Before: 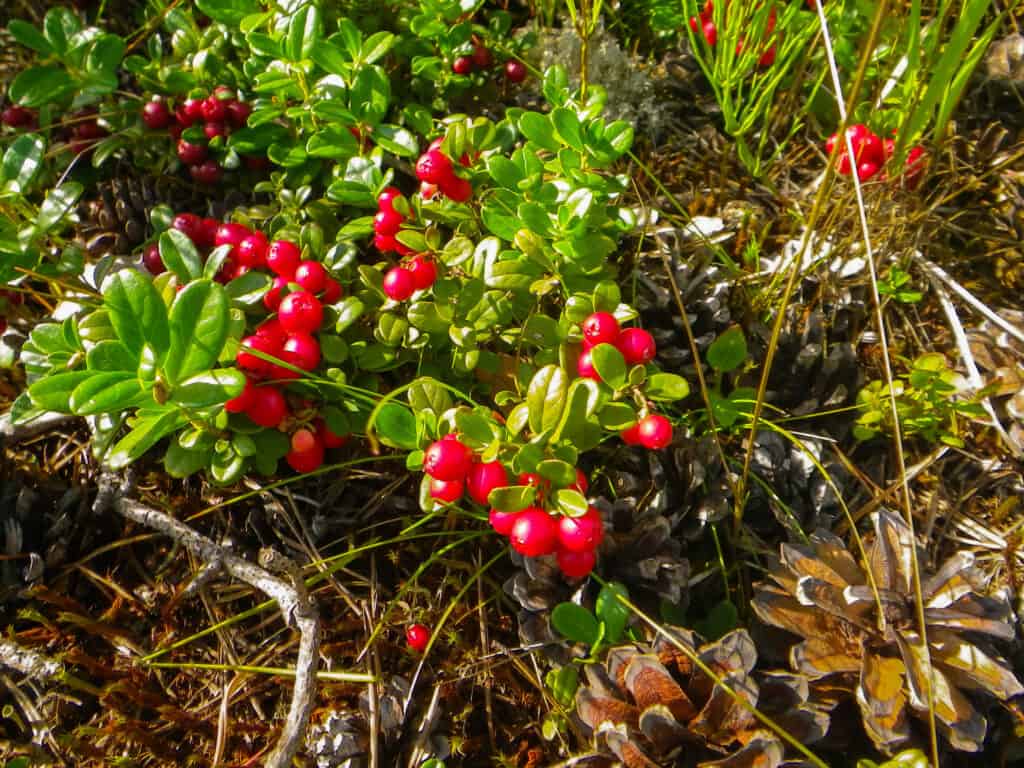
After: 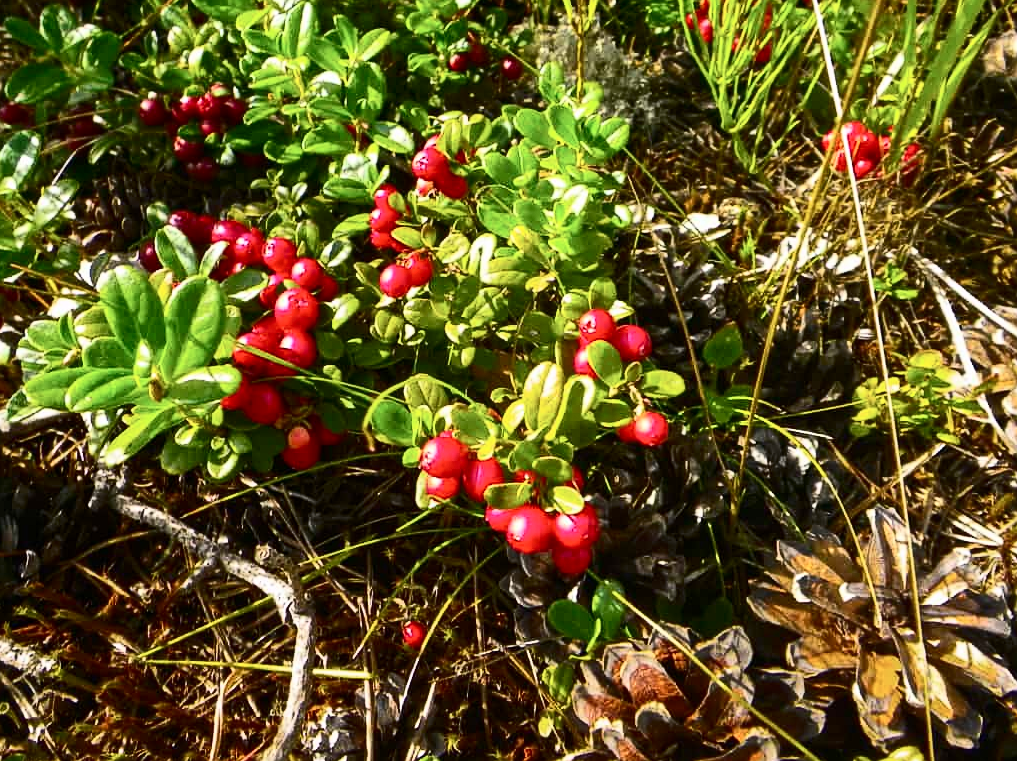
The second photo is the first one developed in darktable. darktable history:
crop: left 0.434%, top 0.485%, right 0.244%, bottom 0.386%
contrast brightness saturation: contrast 0.39, brightness 0.1
sharpen: radius 1.272, amount 0.305, threshold 0
